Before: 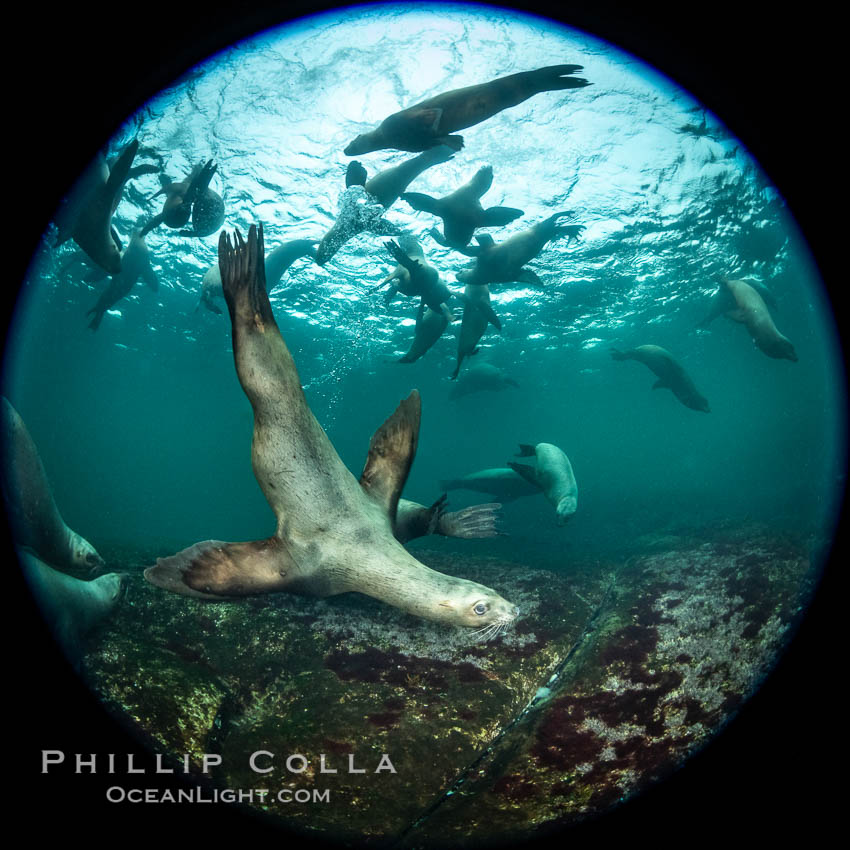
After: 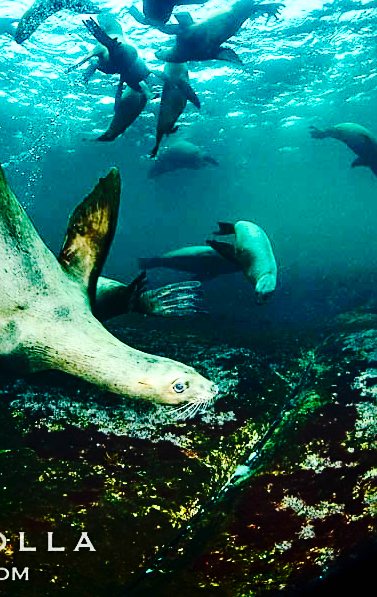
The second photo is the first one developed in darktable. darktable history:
tone curve: curves: ch0 [(0, 0) (0.003, 0.003) (0.011, 0.009) (0.025, 0.018) (0.044, 0.027) (0.069, 0.034) (0.1, 0.043) (0.136, 0.056) (0.177, 0.084) (0.224, 0.138) (0.277, 0.203) (0.335, 0.329) (0.399, 0.451) (0.468, 0.572) (0.543, 0.671) (0.623, 0.754) (0.709, 0.821) (0.801, 0.88) (0.898, 0.938) (1, 1)], preserve colors none
crop: left 35.432%, top 26.233%, right 20.145%, bottom 3.432%
contrast brightness saturation: contrast 0.26, brightness 0.02, saturation 0.87
sharpen: on, module defaults
